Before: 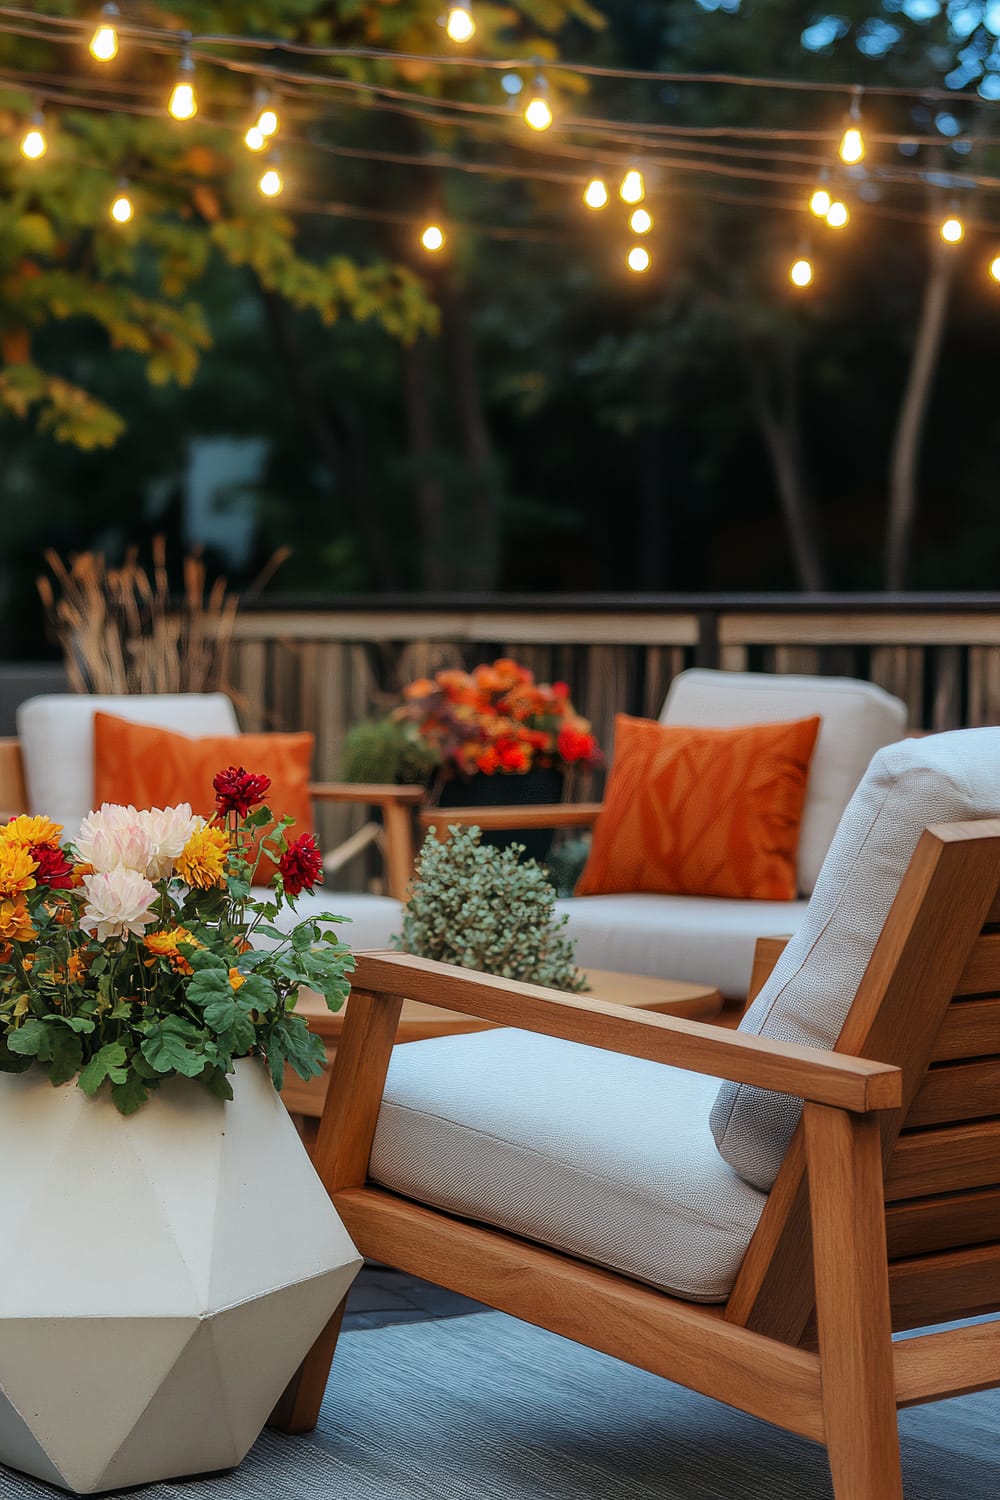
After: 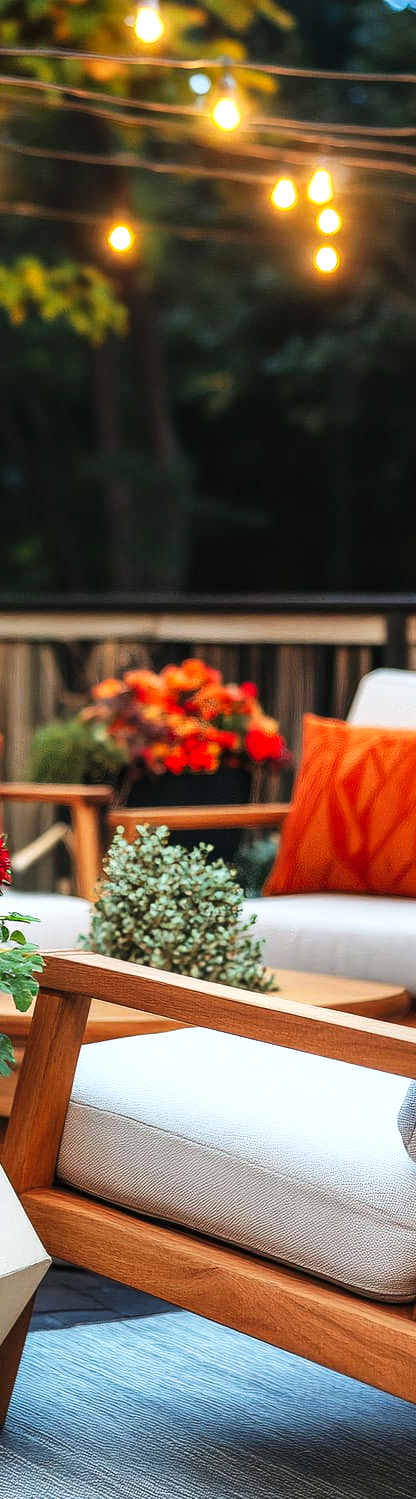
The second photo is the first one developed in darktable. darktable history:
local contrast: highlights 100%, shadows 100%, detail 120%, midtone range 0.2
exposure: exposure 0.6 EV, compensate highlight preservation false
levels: mode automatic
crop: left 31.229%, right 27.105%
tone curve: curves: ch0 [(0, 0) (0.003, 0.036) (0.011, 0.04) (0.025, 0.042) (0.044, 0.052) (0.069, 0.066) (0.1, 0.085) (0.136, 0.106) (0.177, 0.144) (0.224, 0.188) (0.277, 0.241) (0.335, 0.307) (0.399, 0.382) (0.468, 0.466) (0.543, 0.56) (0.623, 0.672) (0.709, 0.772) (0.801, 0.876) (0.898, 0.949) (1, 1)], preserve colors none
